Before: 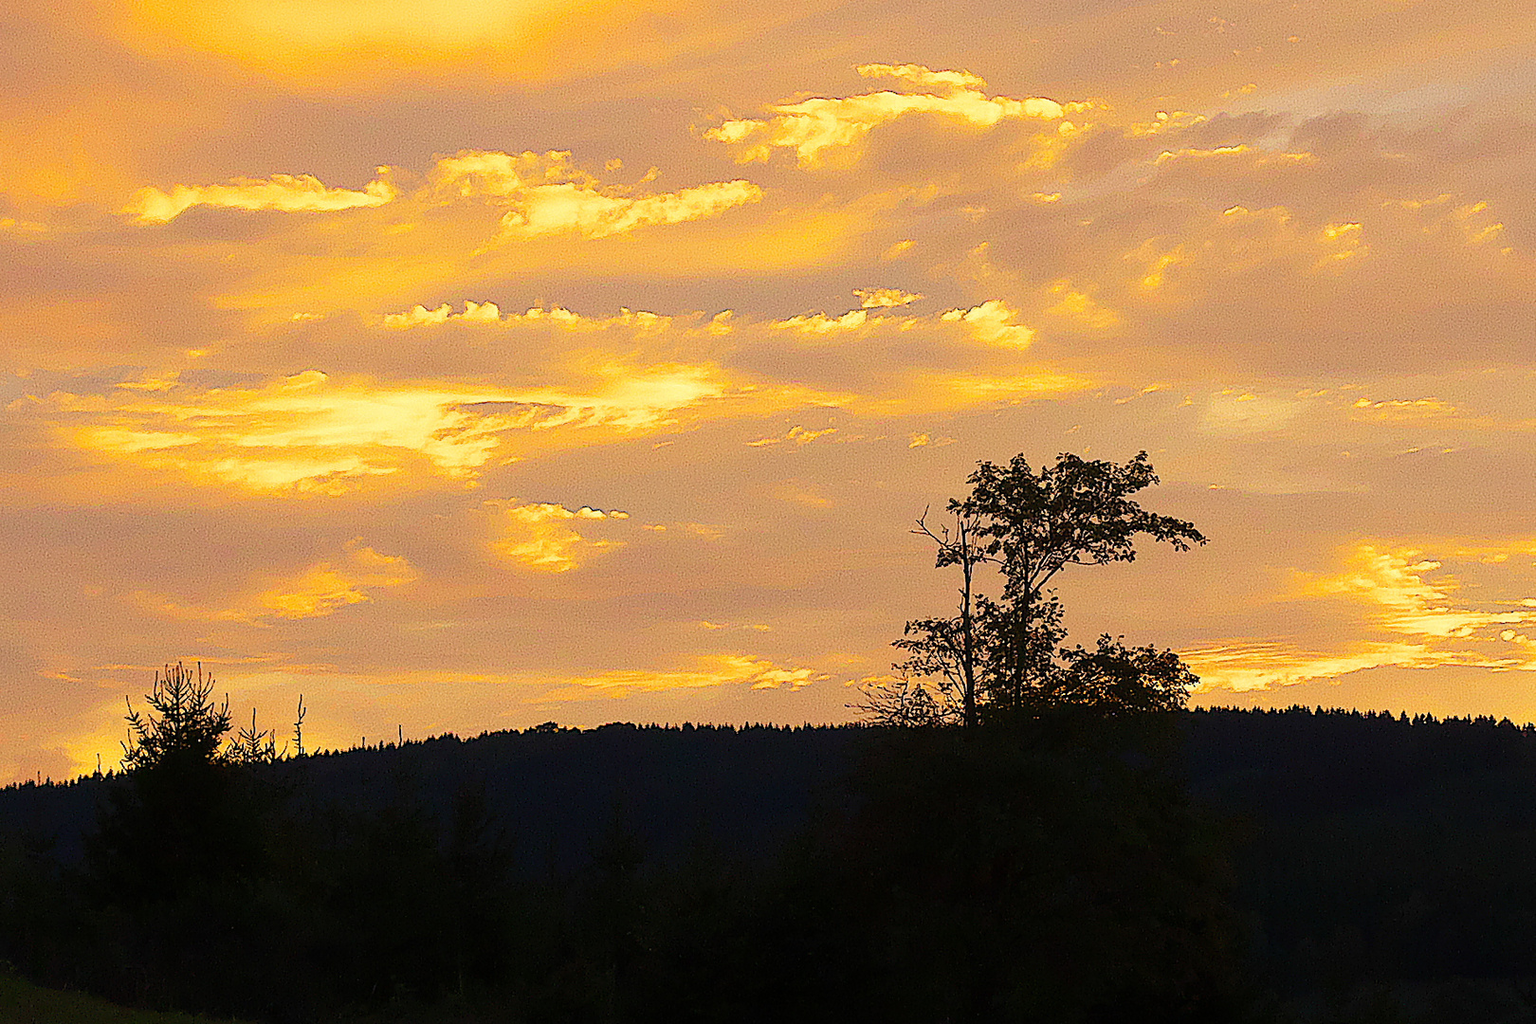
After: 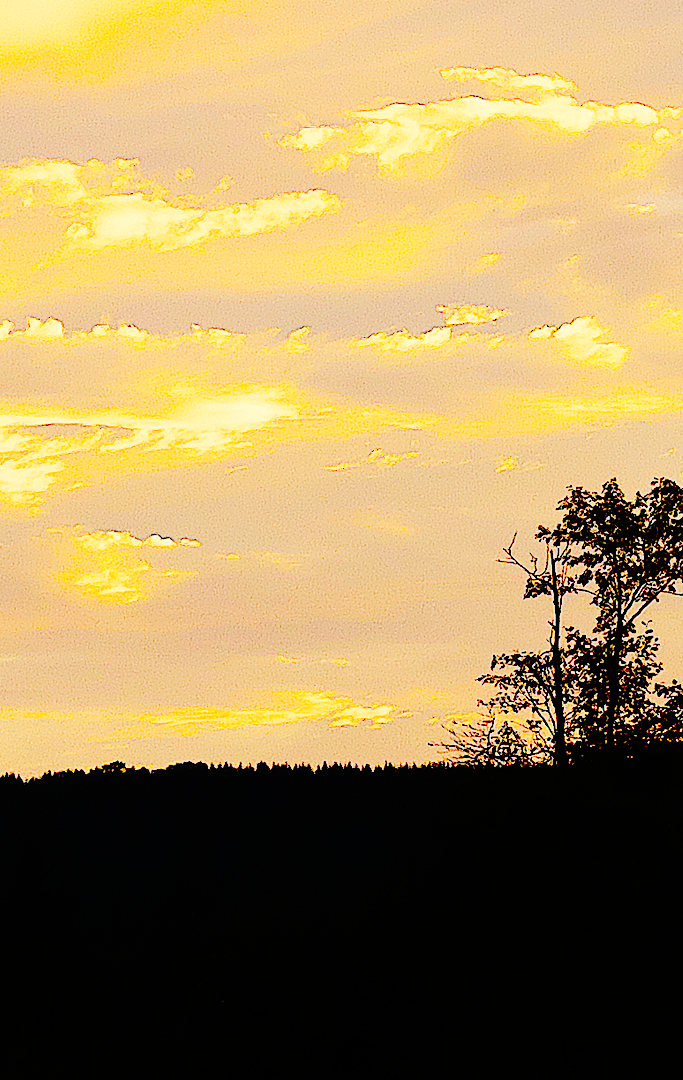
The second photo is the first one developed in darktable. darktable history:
base curve: curves: ch0 [(0, 0) (0.036, 0.01) (0.123, 0.254) (0.258, 0.504) (0.507, 0.748) (1, 1)], preserve colors none
crop: left 28.583%, right 29.231%
